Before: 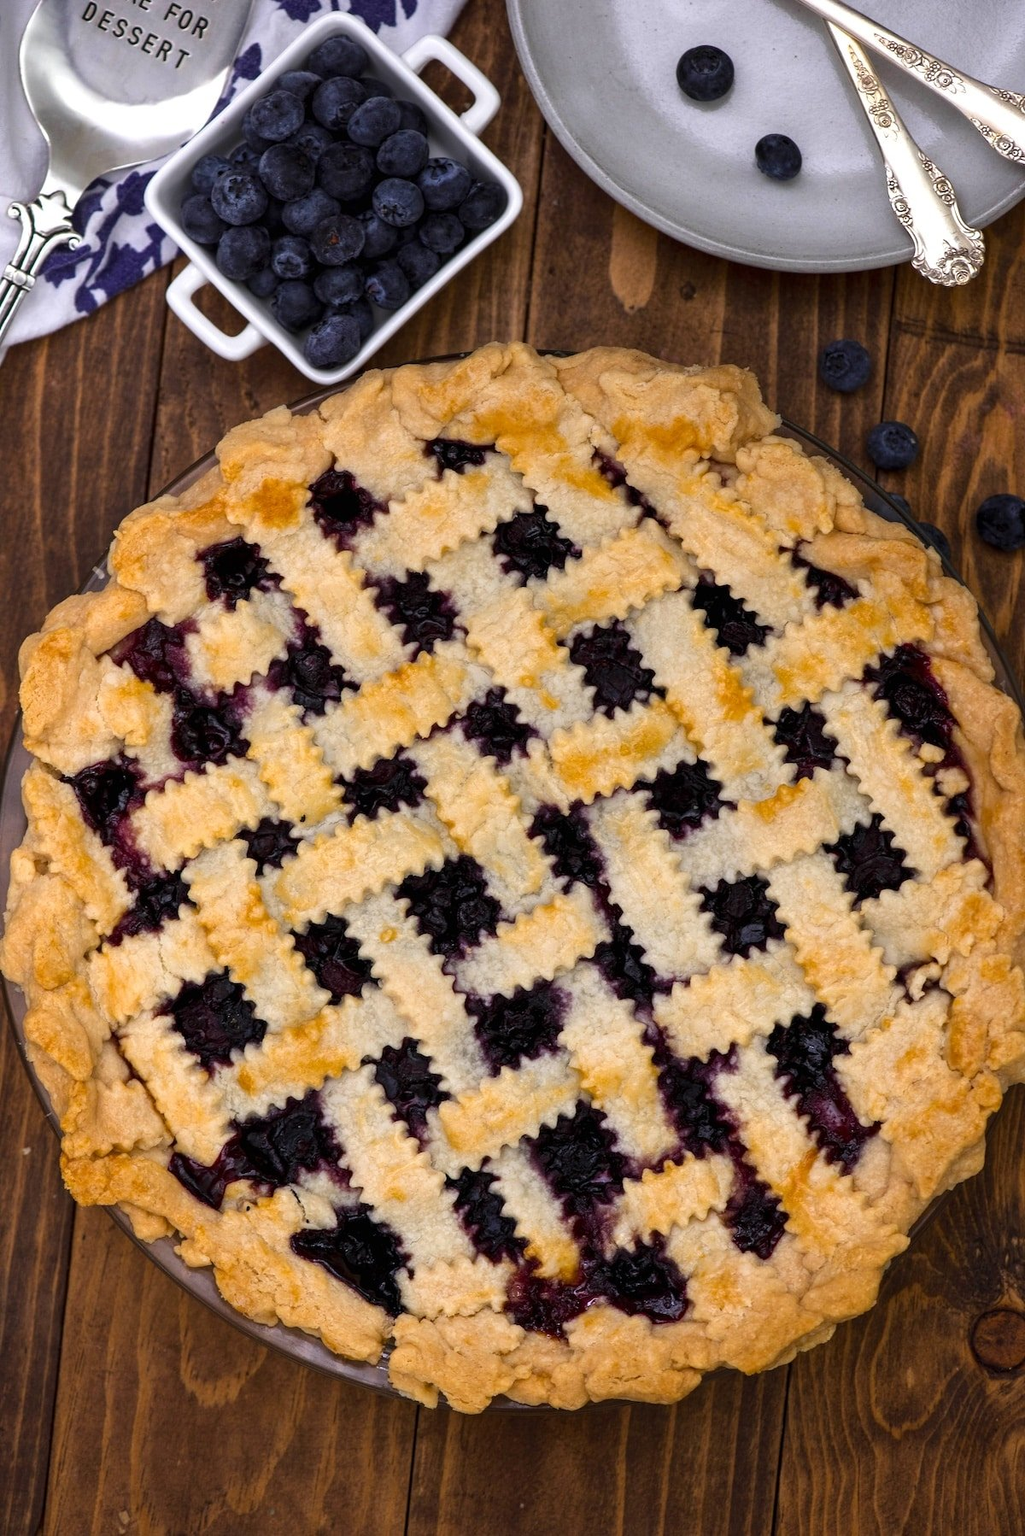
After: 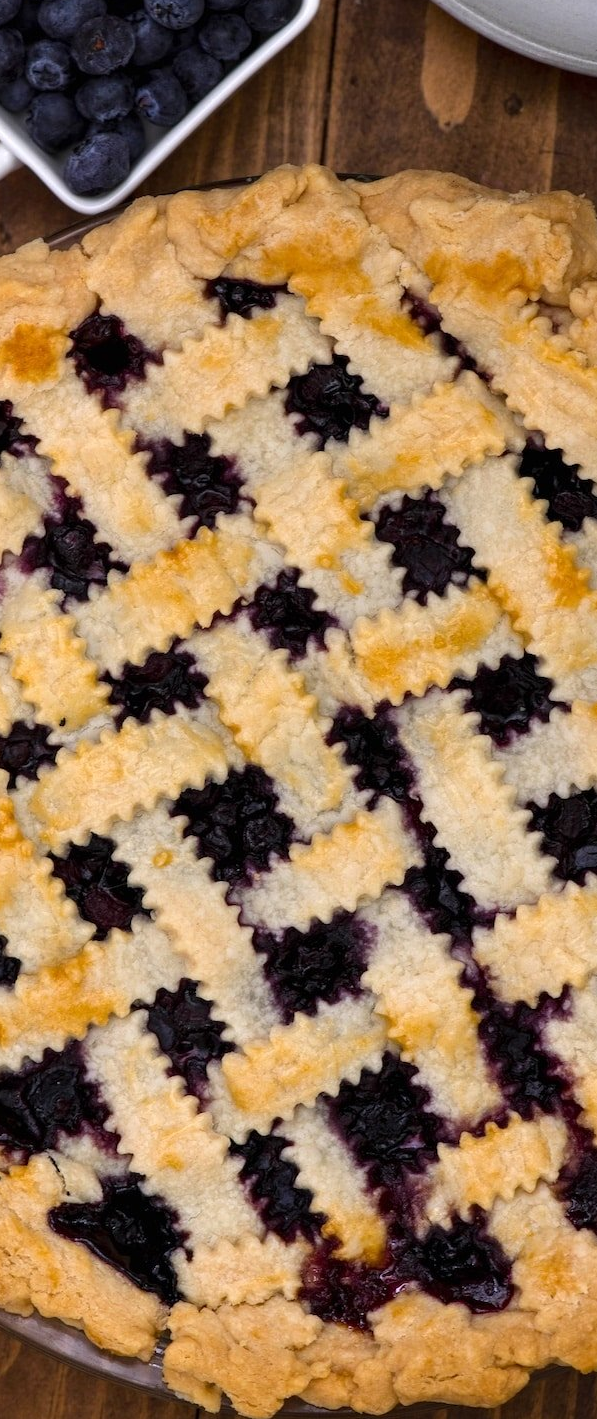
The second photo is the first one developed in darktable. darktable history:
crop and rotate: angle 0.011°, left 24.379%, top 13.166%, right 25.849%, bottom 7.855%
